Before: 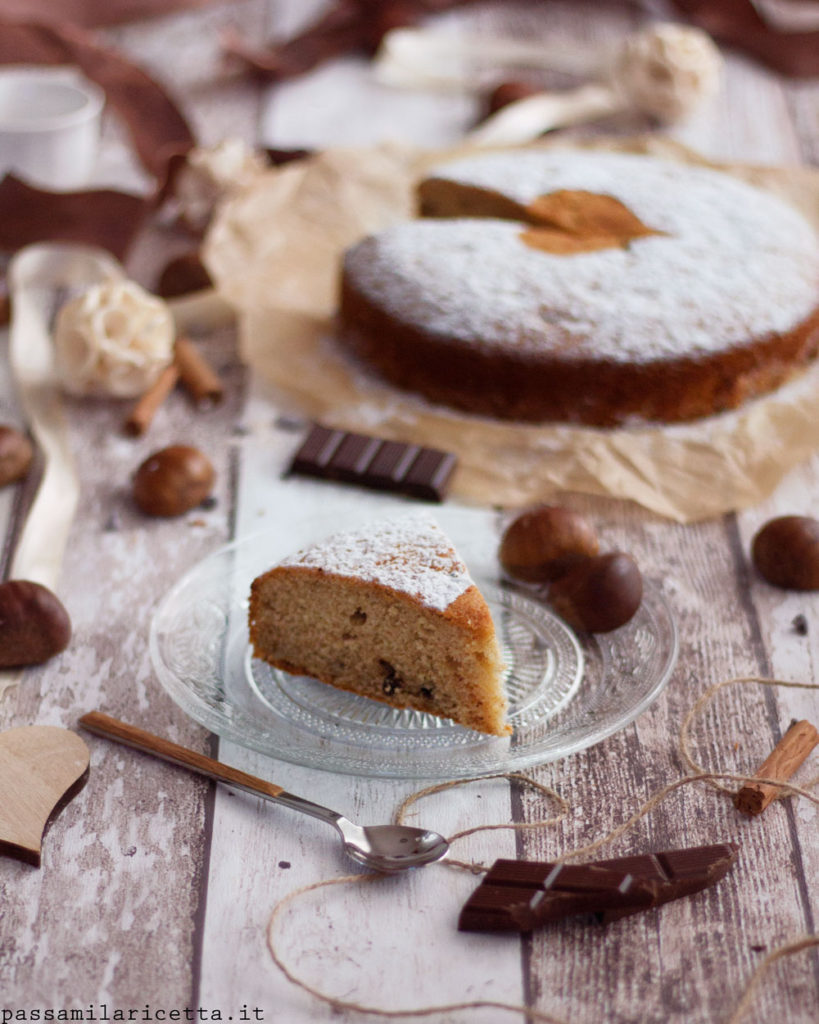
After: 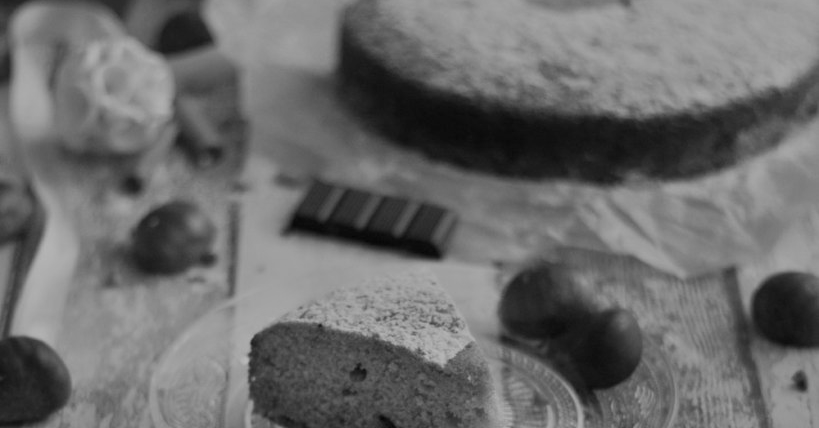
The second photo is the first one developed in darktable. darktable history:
monochrome: a 79.32, b 81.83, size 1.1
white balance: red 0.925, blue 1.046
crop and rotate: top 23.84%, bottom 34.294%
